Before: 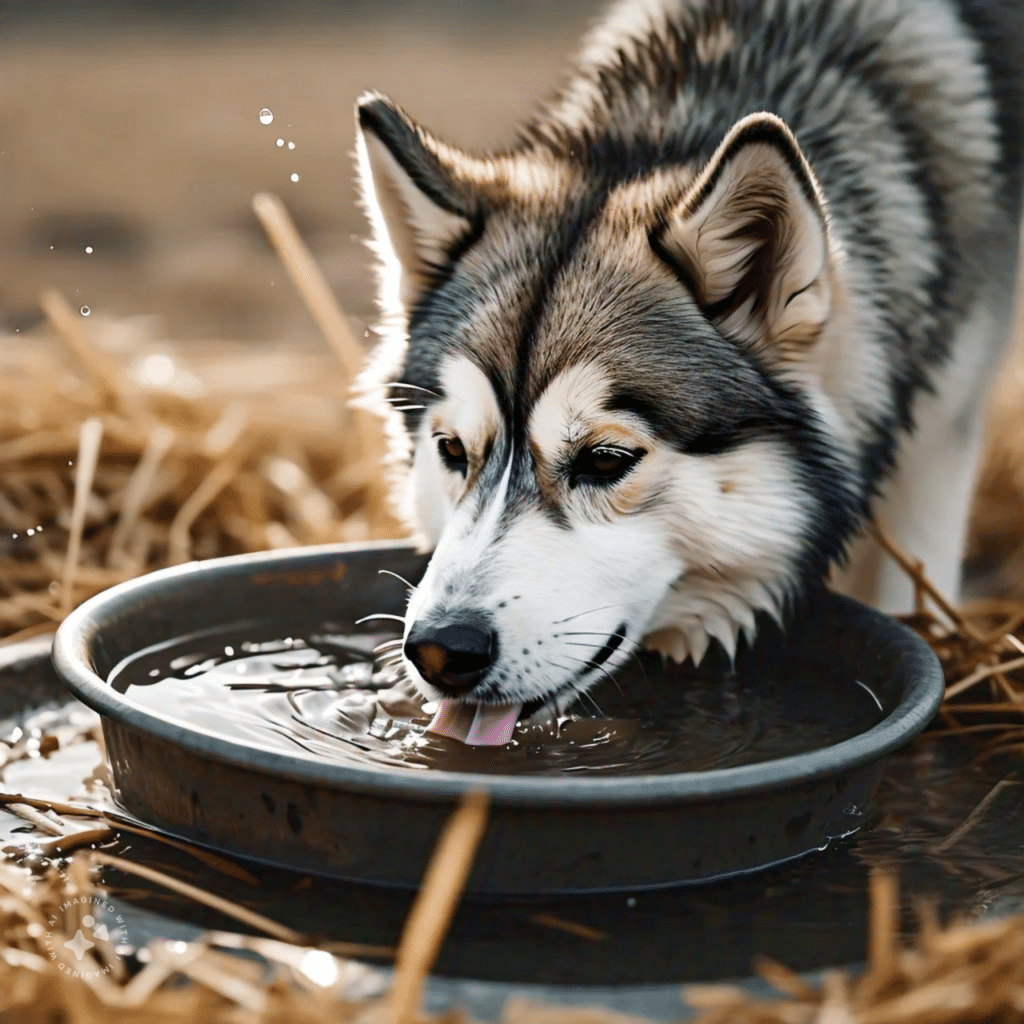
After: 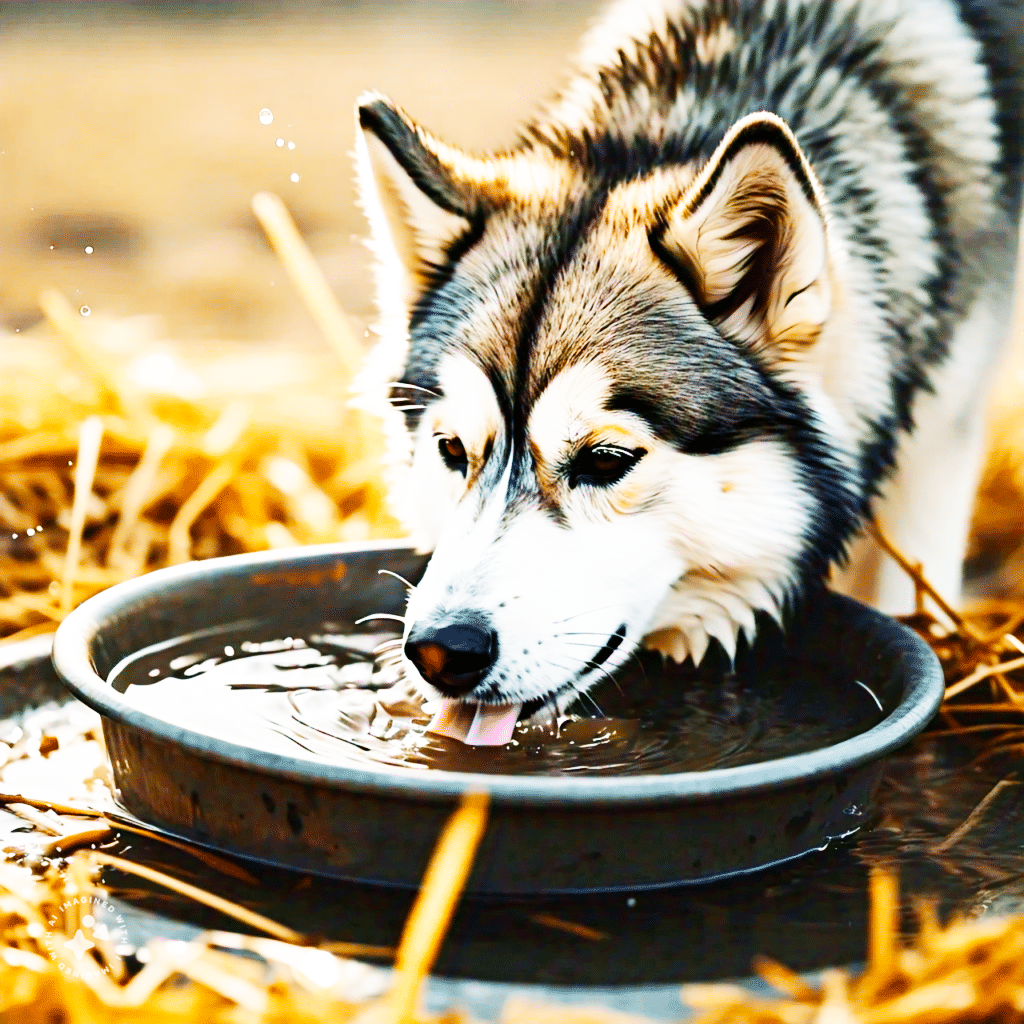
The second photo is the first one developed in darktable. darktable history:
base curve: curves: ch0 [(0, 0) (0.007, 0.004) (0.027, 0.03) (0.046, 0.07) (0.207, 0.54) (0.442, 0.872) (0.673, 0.972) (1, 1)], preserve colors none
color balance rgb: perceptual saturation grading › global saturation 25%, perceptual brilliance grading › mid-tones 10%, perceptual brilliance grading › shadows 15%, global vibrance 20%
